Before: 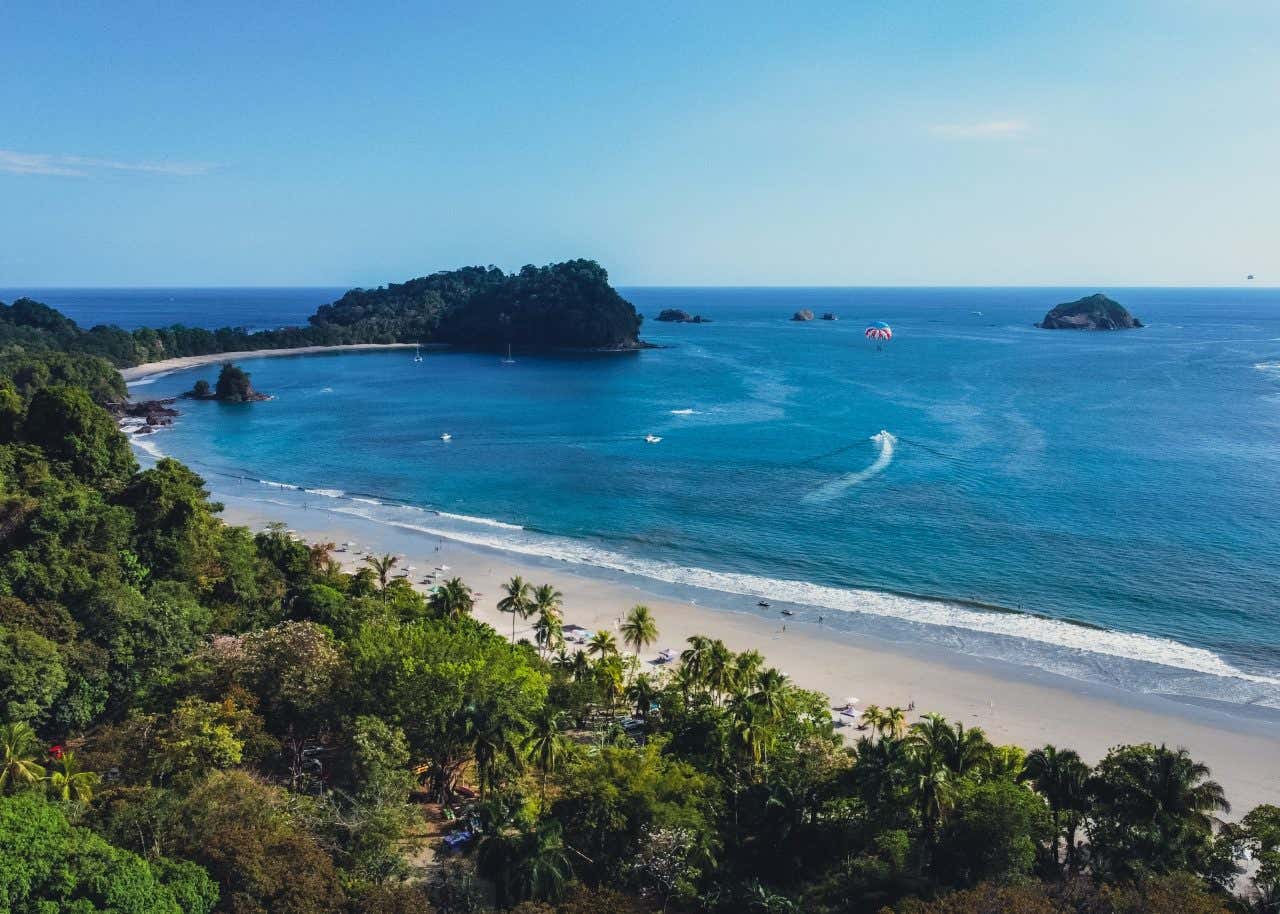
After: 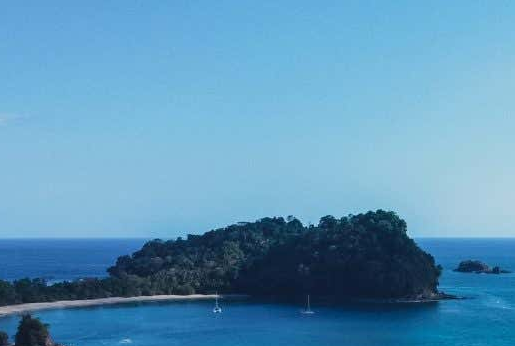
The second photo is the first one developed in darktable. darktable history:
crop: left 15.75%, top 5.448%, right 43.944%, bottom 56.647%
